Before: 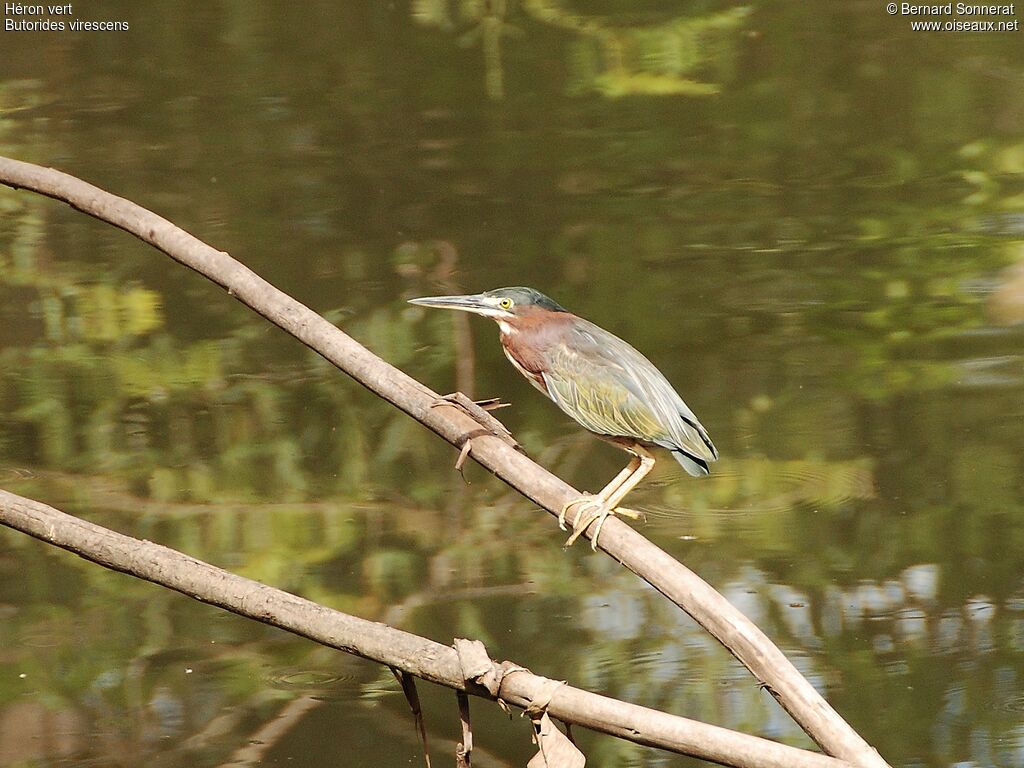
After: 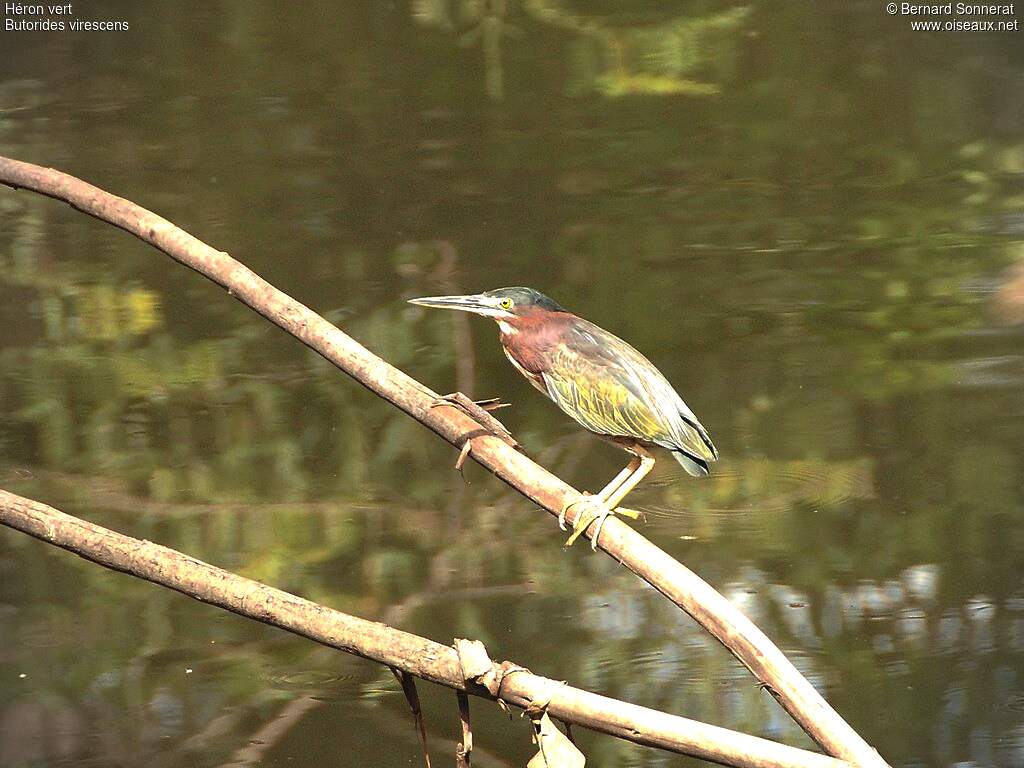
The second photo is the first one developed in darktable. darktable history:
vignetting: fall-off radius 60.97%, dithering 8-bit output
exposure: black level correction -0.002, exposure 0.707 EV, compensate exposure bias true, compensate highlight preservation false
base curve: curves: ch0 [(0, 0) (0.826, 0.587) (1, 1)], preserve colors none
